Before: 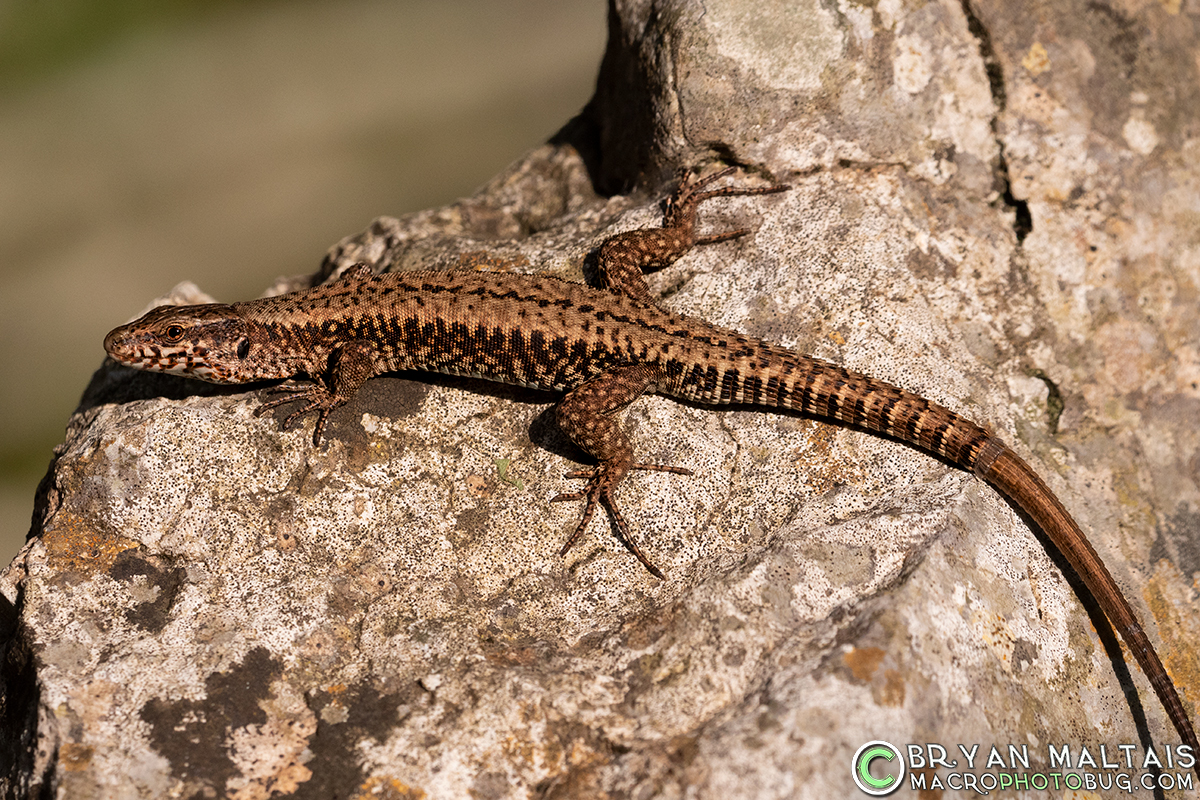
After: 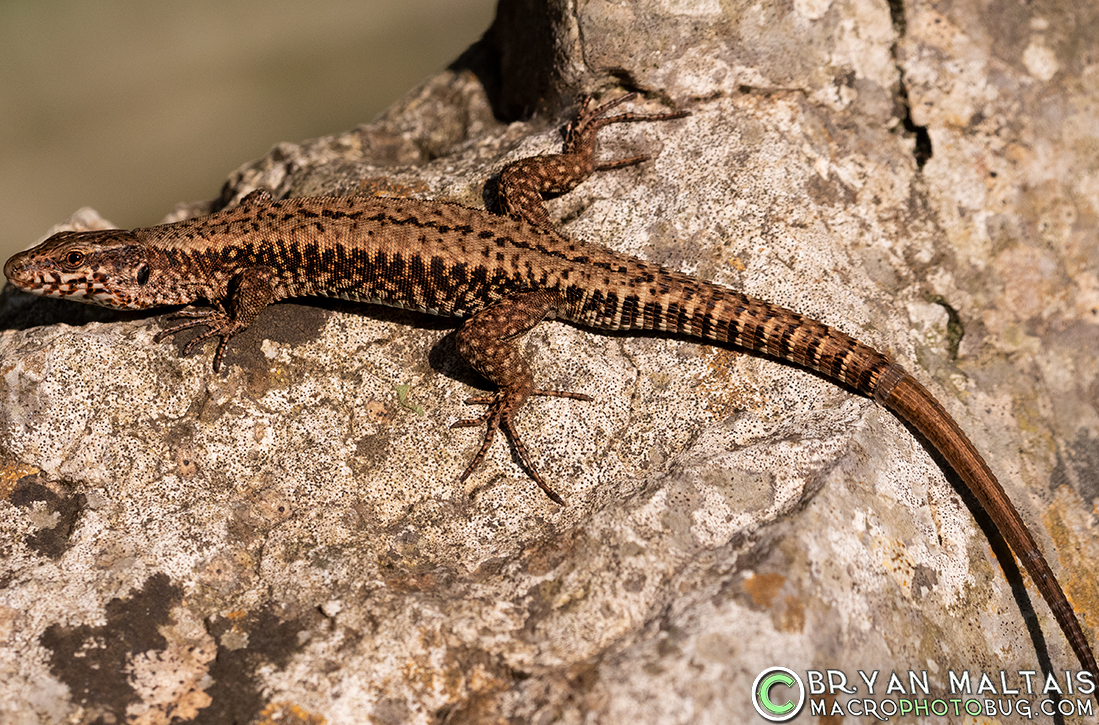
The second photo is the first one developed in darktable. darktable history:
crop and rotate: left 8.346%, top 9.255%
